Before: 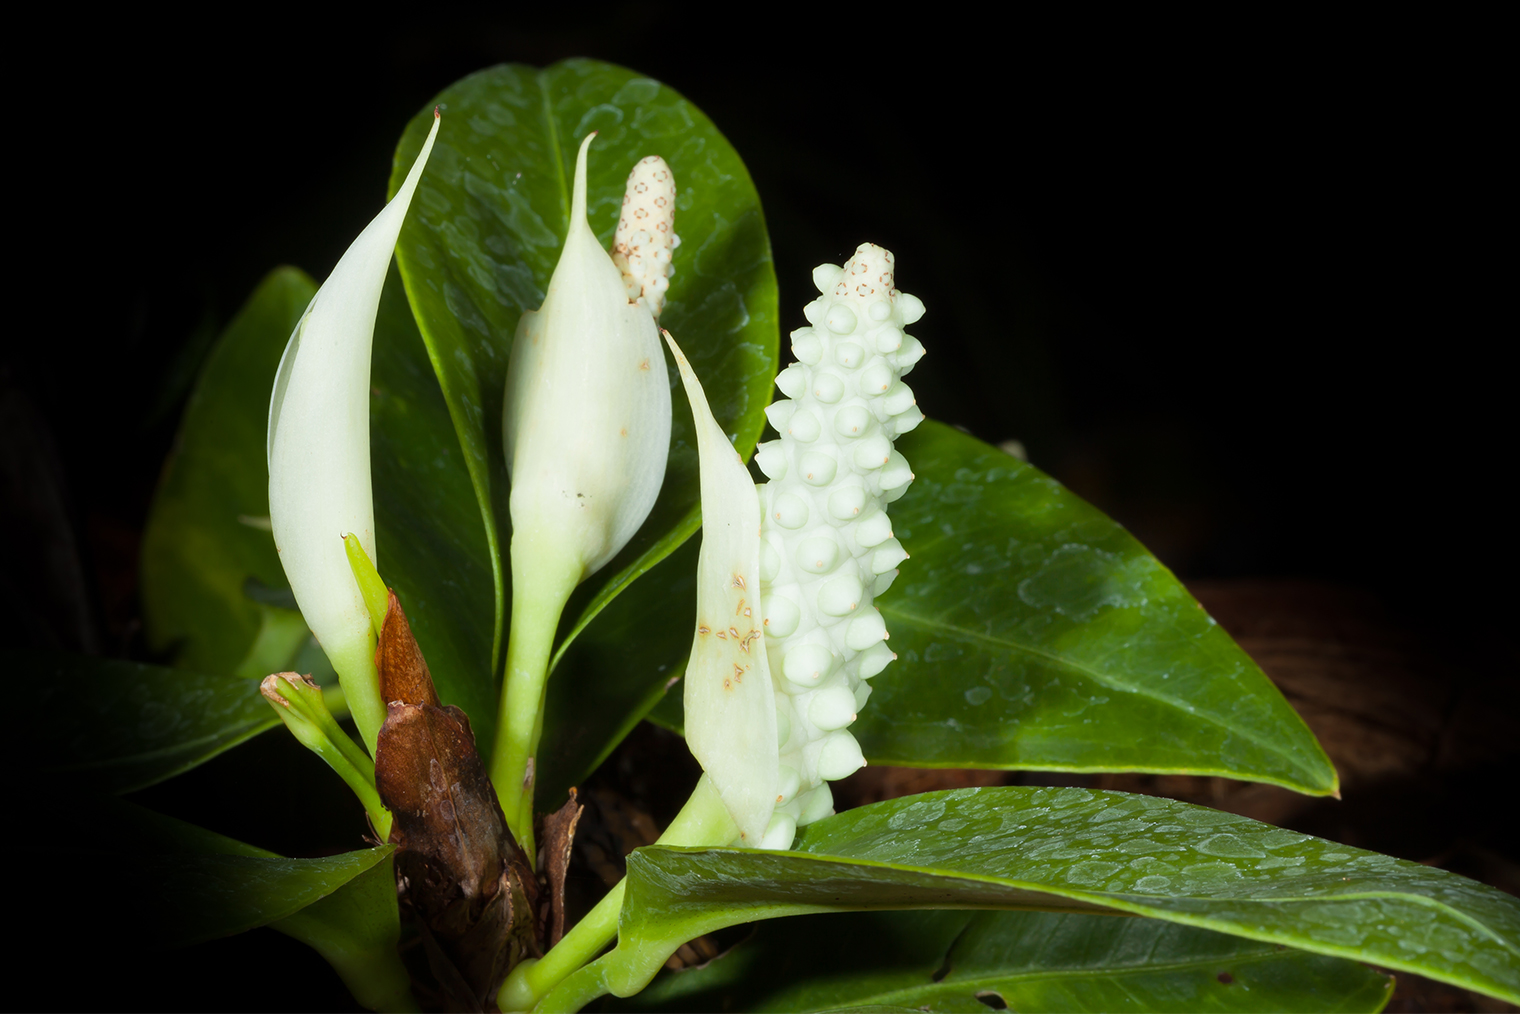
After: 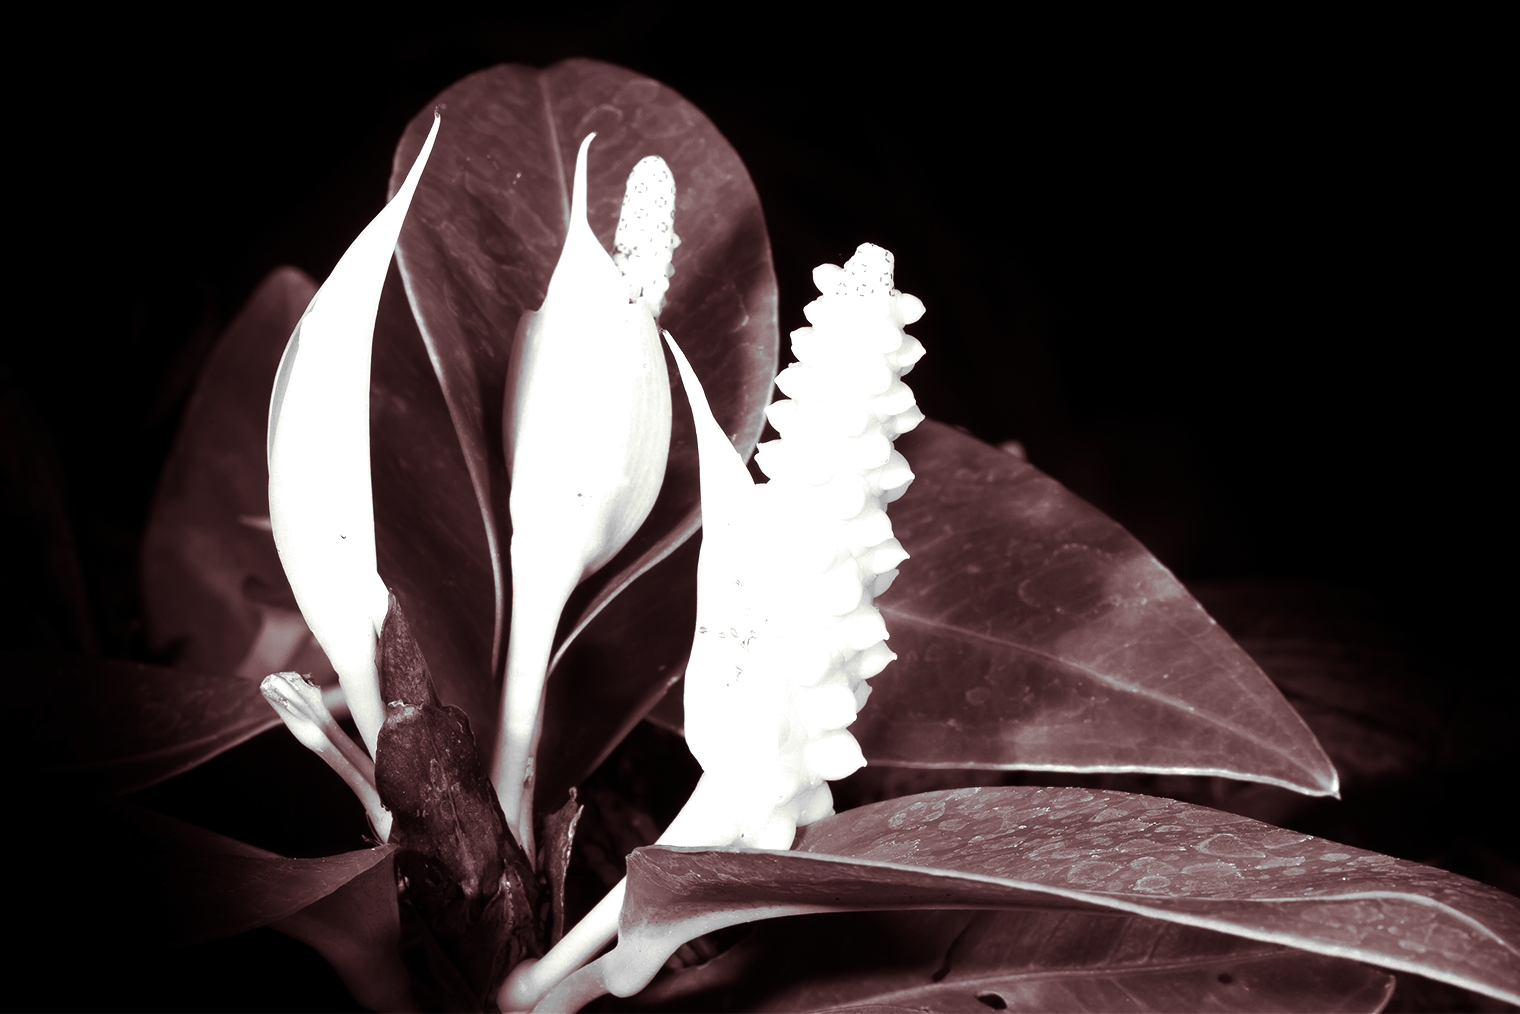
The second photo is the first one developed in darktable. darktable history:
split-toning: shadows › hue 360°
color zones: curves: ch0 [(0, 0.485) (0.178, 0.476) (0.261, 0.623) (0.411, 0.403) (0.708, 0.603) (0.934, 0.412)]; ch1 [(0.003, 0.485) (0.149, 0.496) (0.229, 0.584) (0.326, 0.551) (0.484, 0.262) (0.757, 0.643)]
monochrome: on, module defaults
rotate and perspective: crop left 0, crop top 0
tone equalizer: -8 EV -0.75 EV, -7 EV -0.7 EV, -6 EV -0.6 EV, -5 EV -0.4 EV, -3 EV 0.4 EV, -2 EV 0.6 EV, -1 EV 0.7 EV, +0 EV 0.75 EV, edges refinement/feathering 500, mask exposure compensation -1.57 EV, preserve details no
